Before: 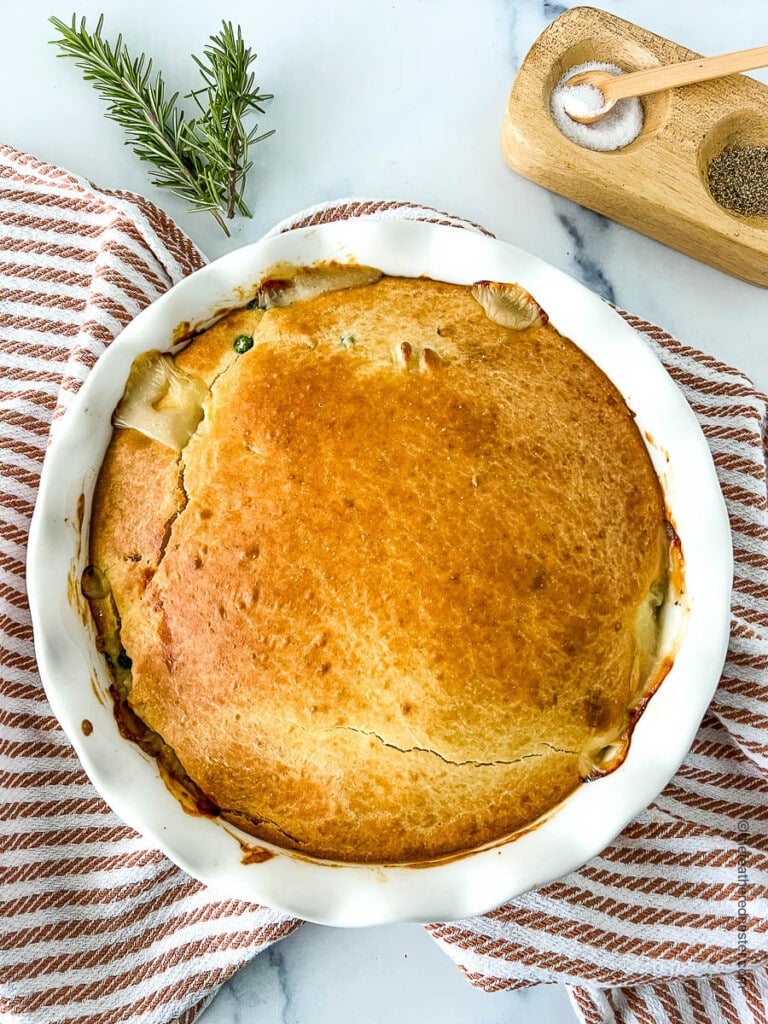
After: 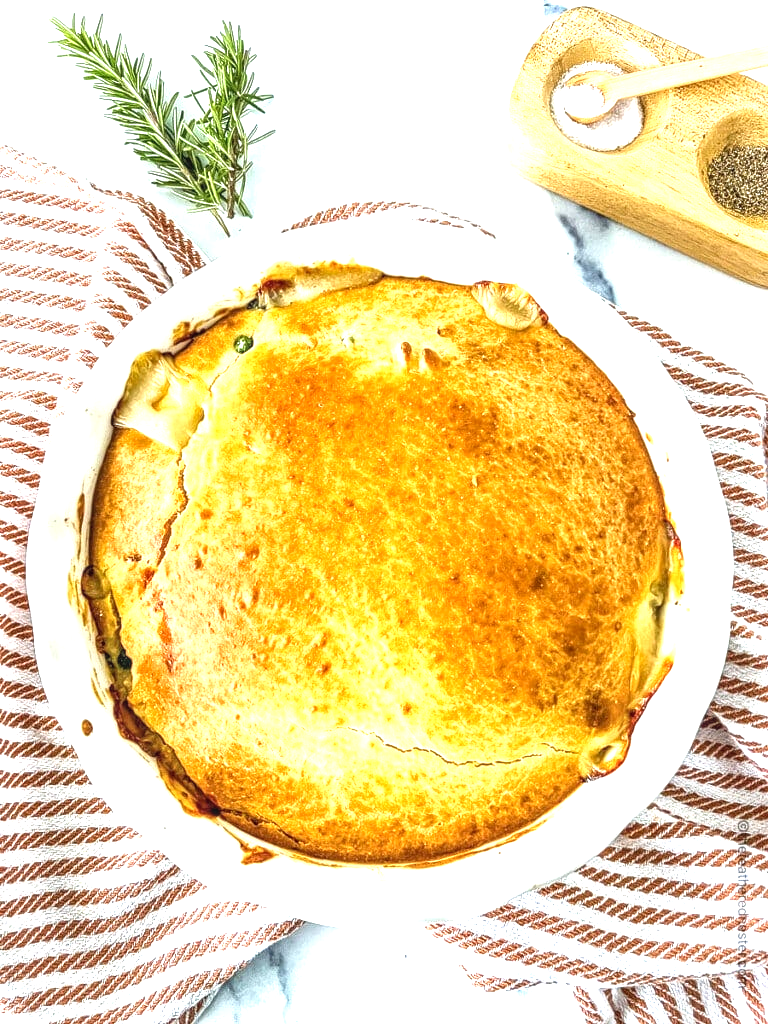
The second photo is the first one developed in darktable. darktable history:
exposure: exposure 1.22 EV, compensate highlight preservation false
local contrast: on, module defaults
